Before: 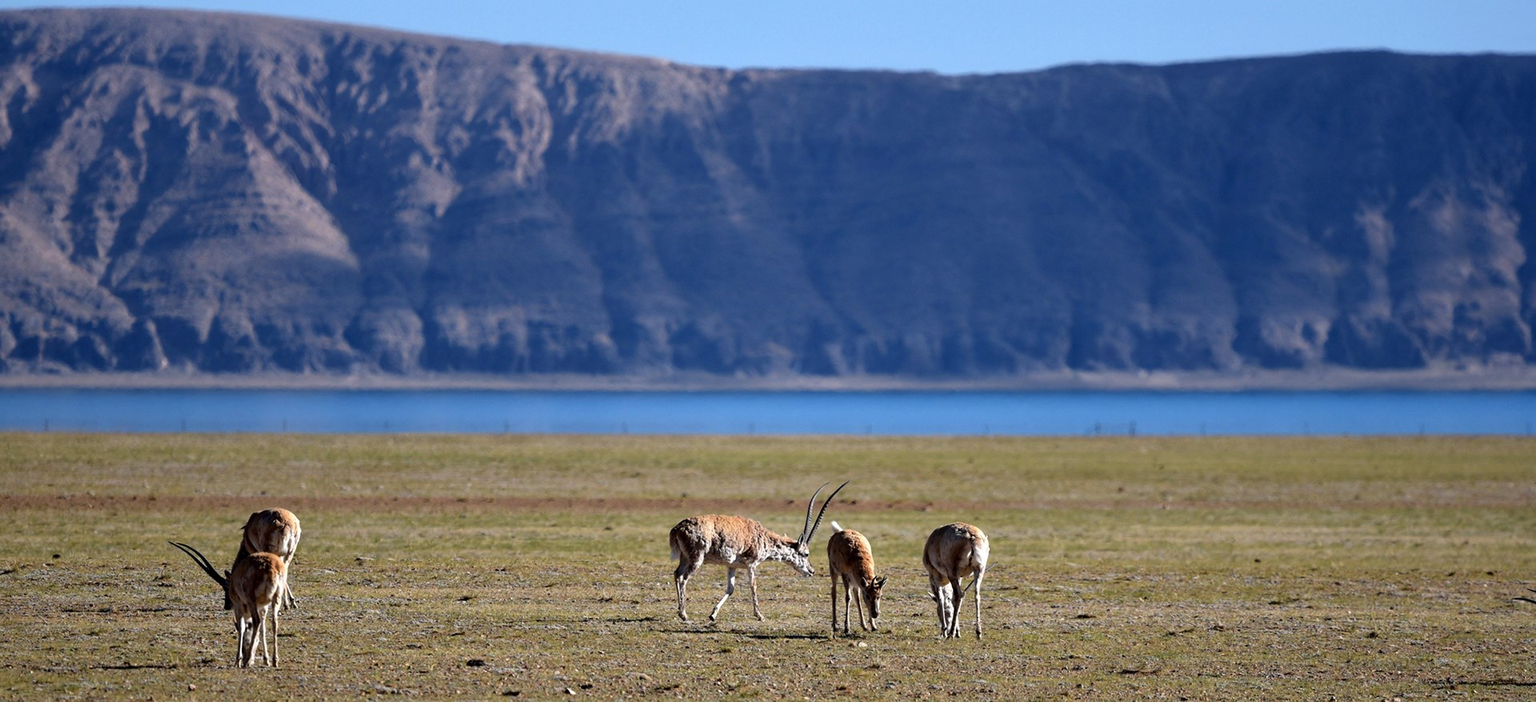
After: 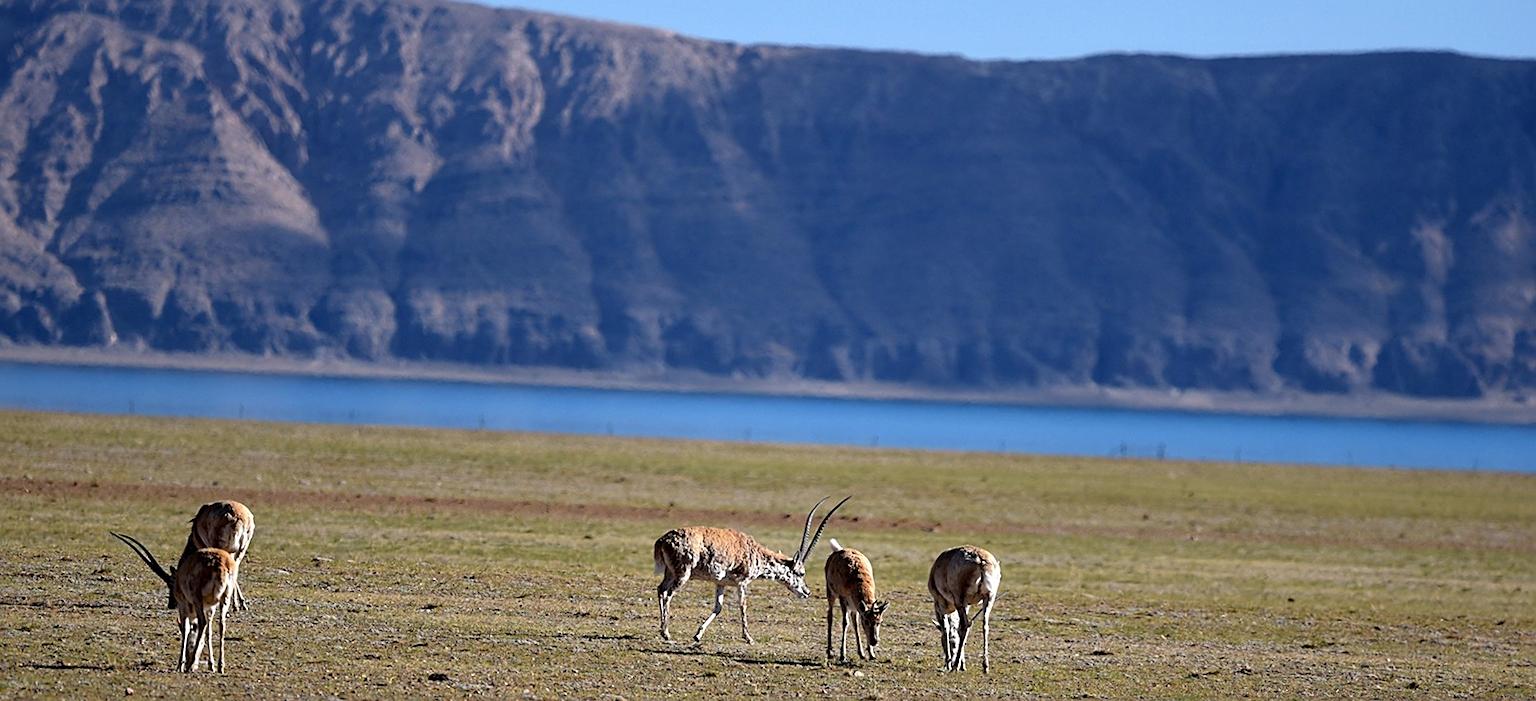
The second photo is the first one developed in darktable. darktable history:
crop and rotate: angle -2.27°
sharpen: on, module defaults
